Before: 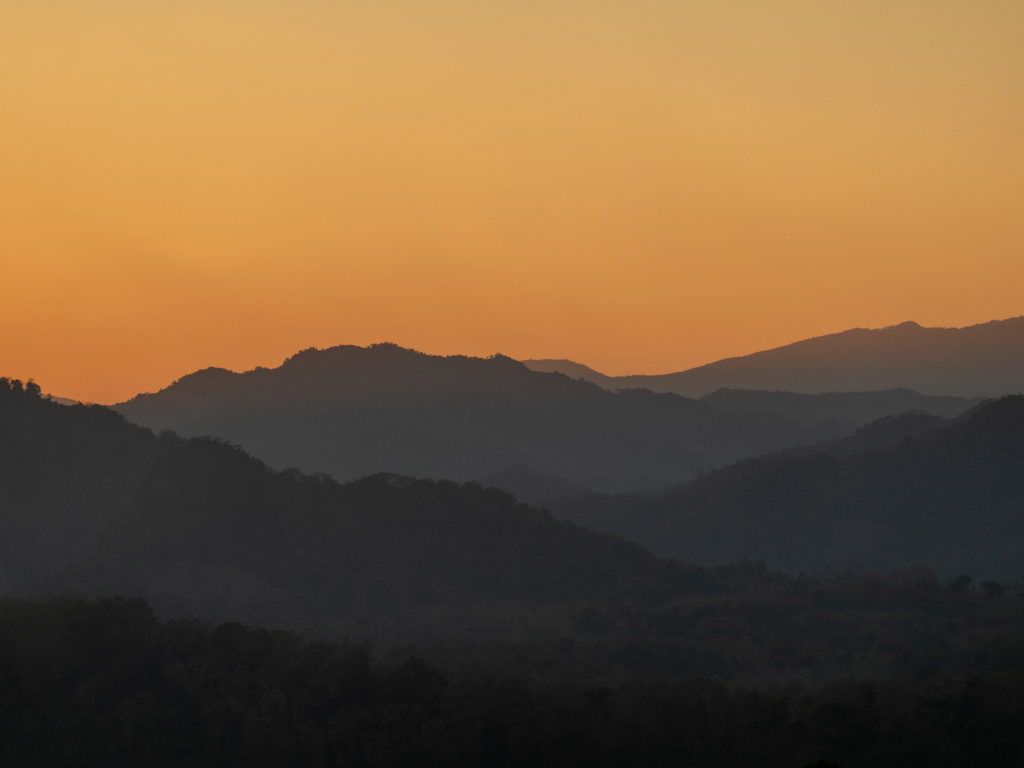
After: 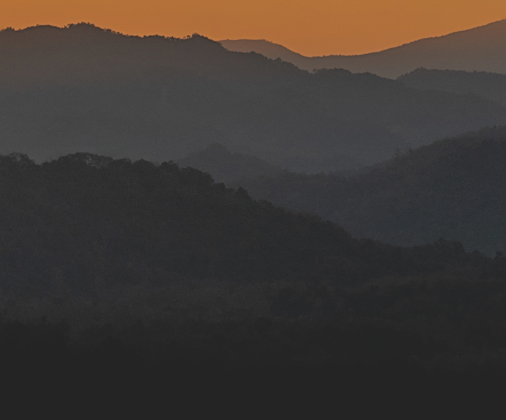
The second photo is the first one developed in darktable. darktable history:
sharpen: on, module defaults
tone equalizer: -8 EV 0.25 EV, -7 EV 0.417 EV, -6 EV 0.417 EV, -5 EV 0.25 EV, -3 EV -0.25 EV, -2 EV -0.417 EV, -1 EV -0.417 EV, +0 EV -0.25 EV, edges refinement/feathering 500, mask exposure compensation -1.57 EV, preserve details guided filter
crop: left 29.672%, top 41.786%, right 20.851%, bottom 3.487%
contrast brightness saturation: contrast -0.28
white balance: emerald 1
filmic rgb: black relative exposure -5 EV, white relative exposure 3.2 EV, hardness 3.42, contrast 1.2, highlights saturation mix -50%
